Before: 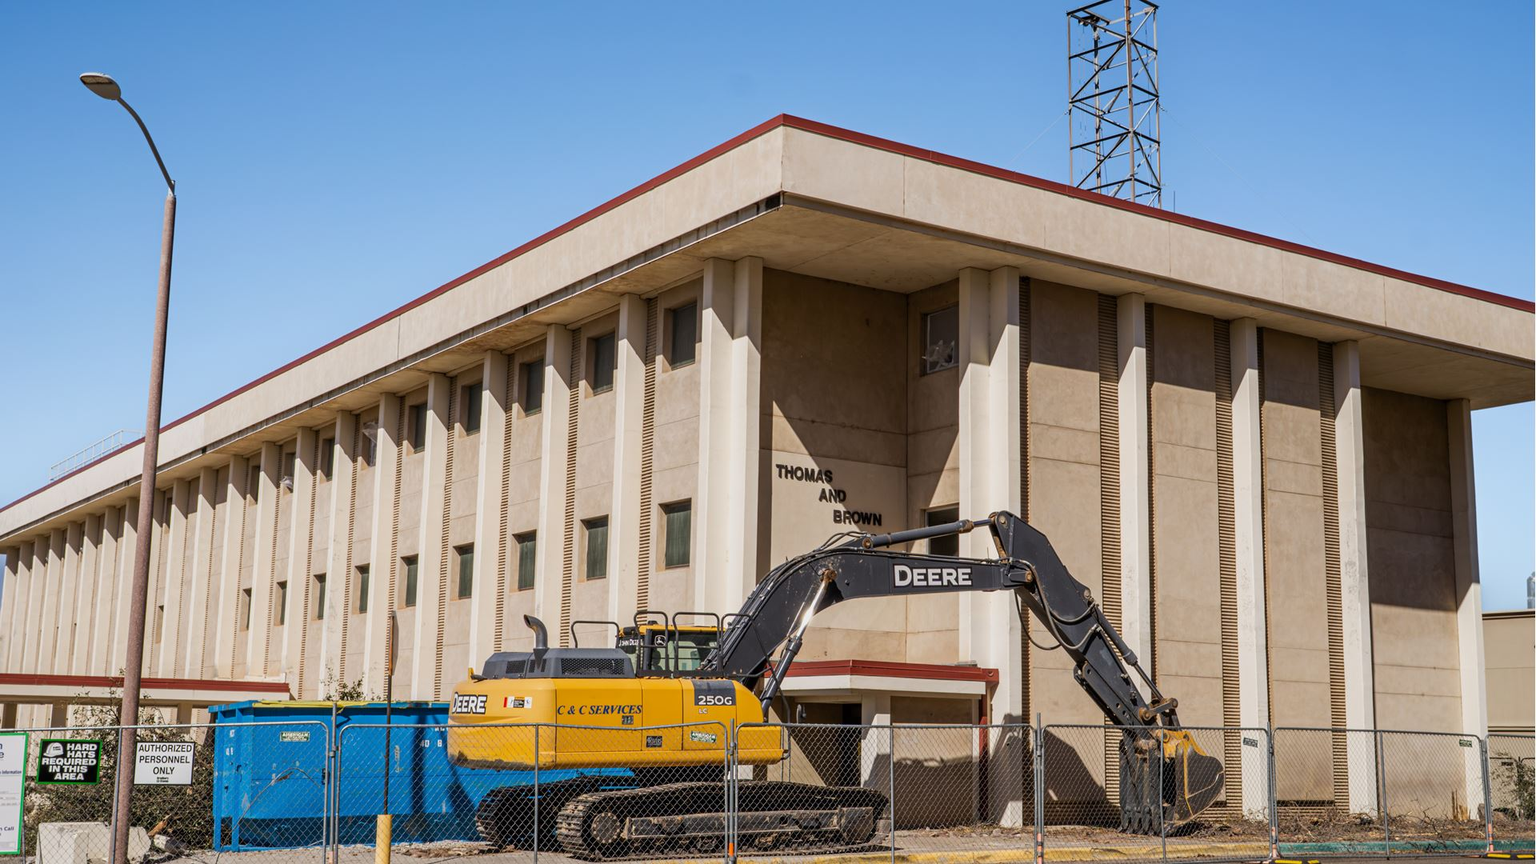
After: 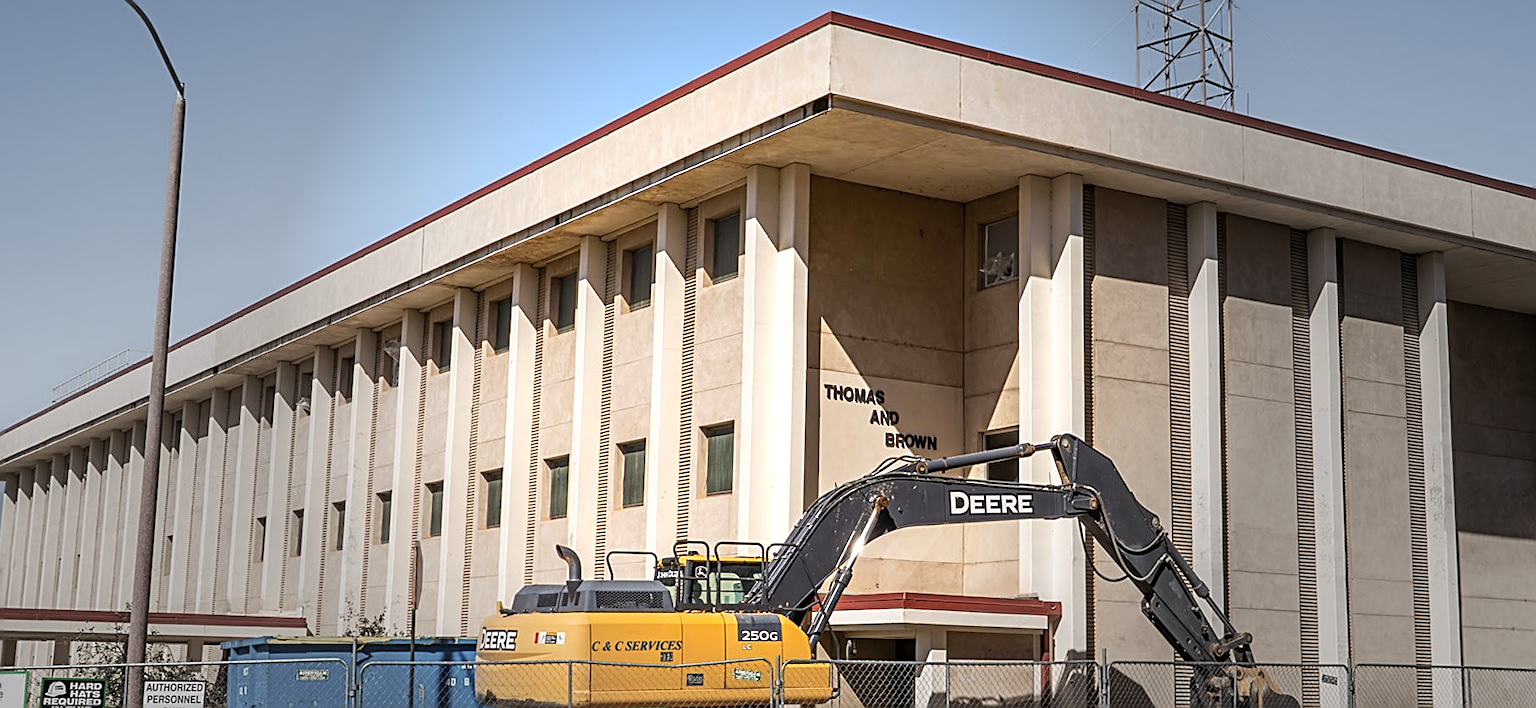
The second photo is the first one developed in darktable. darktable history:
vignetting: fall-off start 32.18%, fall-off radius 33.39%
crop and rotate: angle 0.069°, top 11.878%, right 5.826%, bottom 10.89%
sharpen: amount 0.742
exposure: exposure 0.559 EV, compensate exposure bias true, compensate highlight preservation false
